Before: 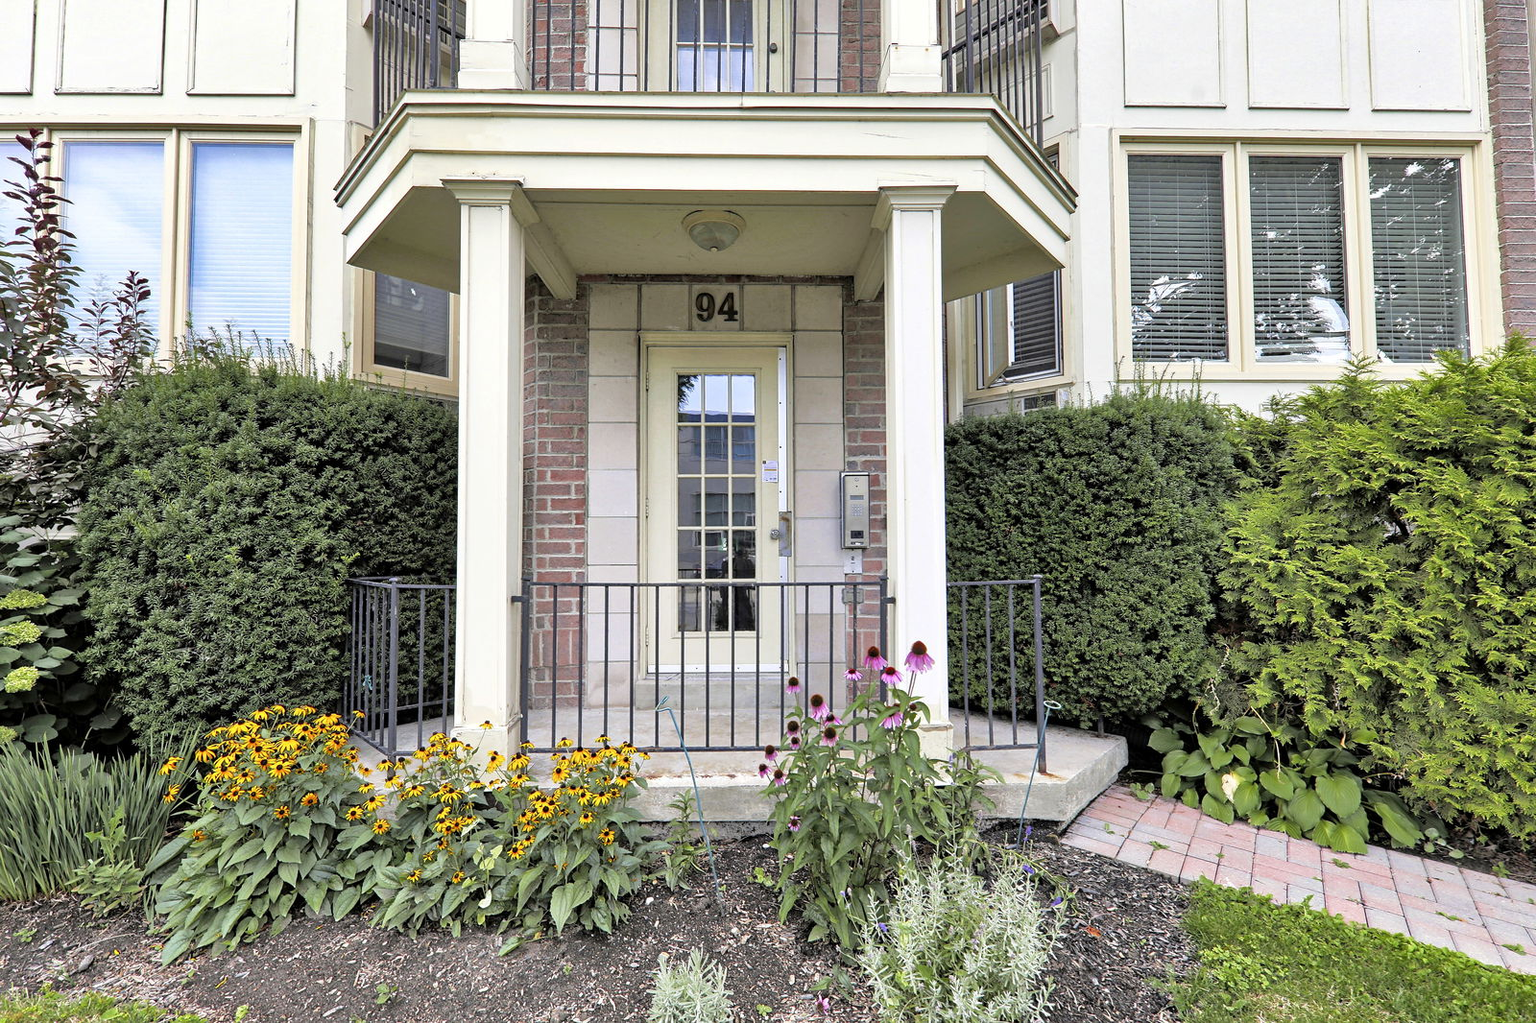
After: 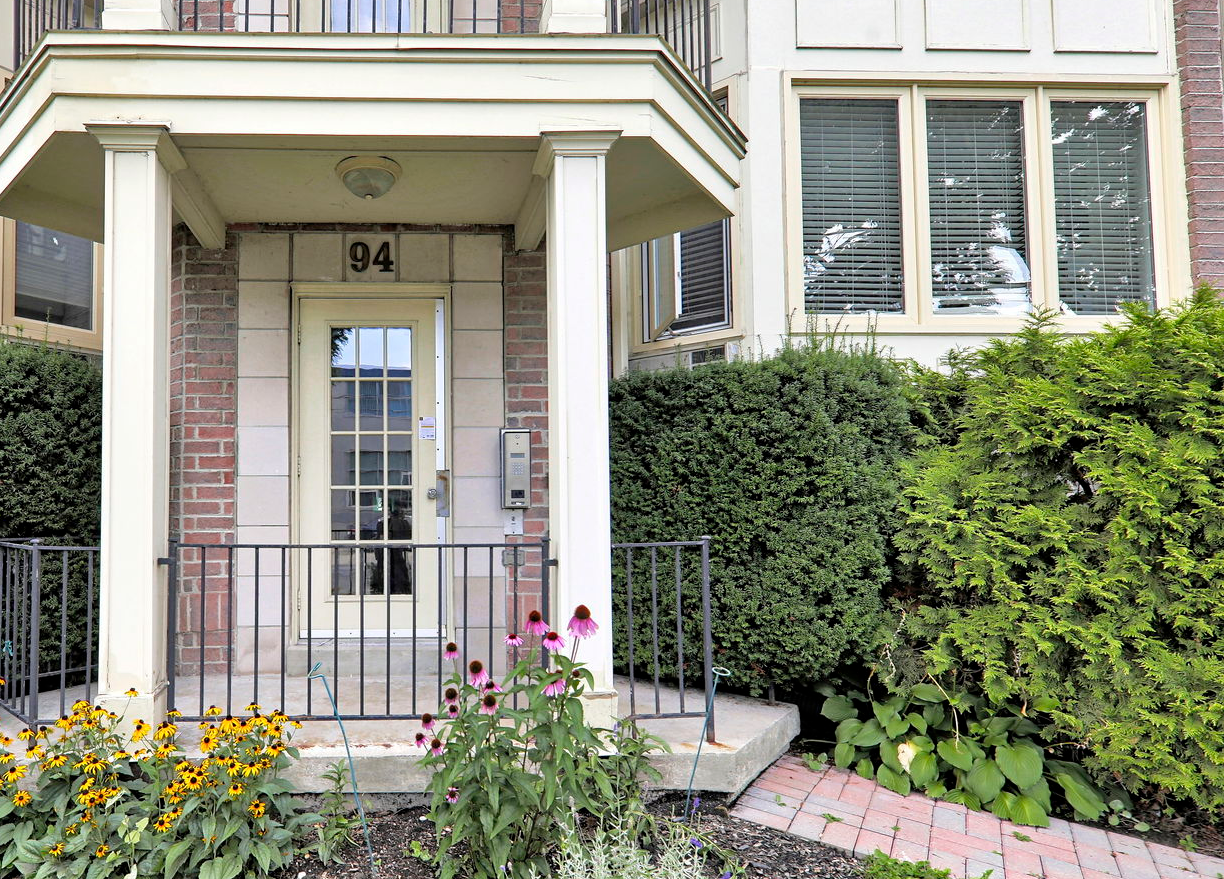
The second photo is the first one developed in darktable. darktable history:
crop: left 23.47%, top 5.91%, bottom 11.624%
